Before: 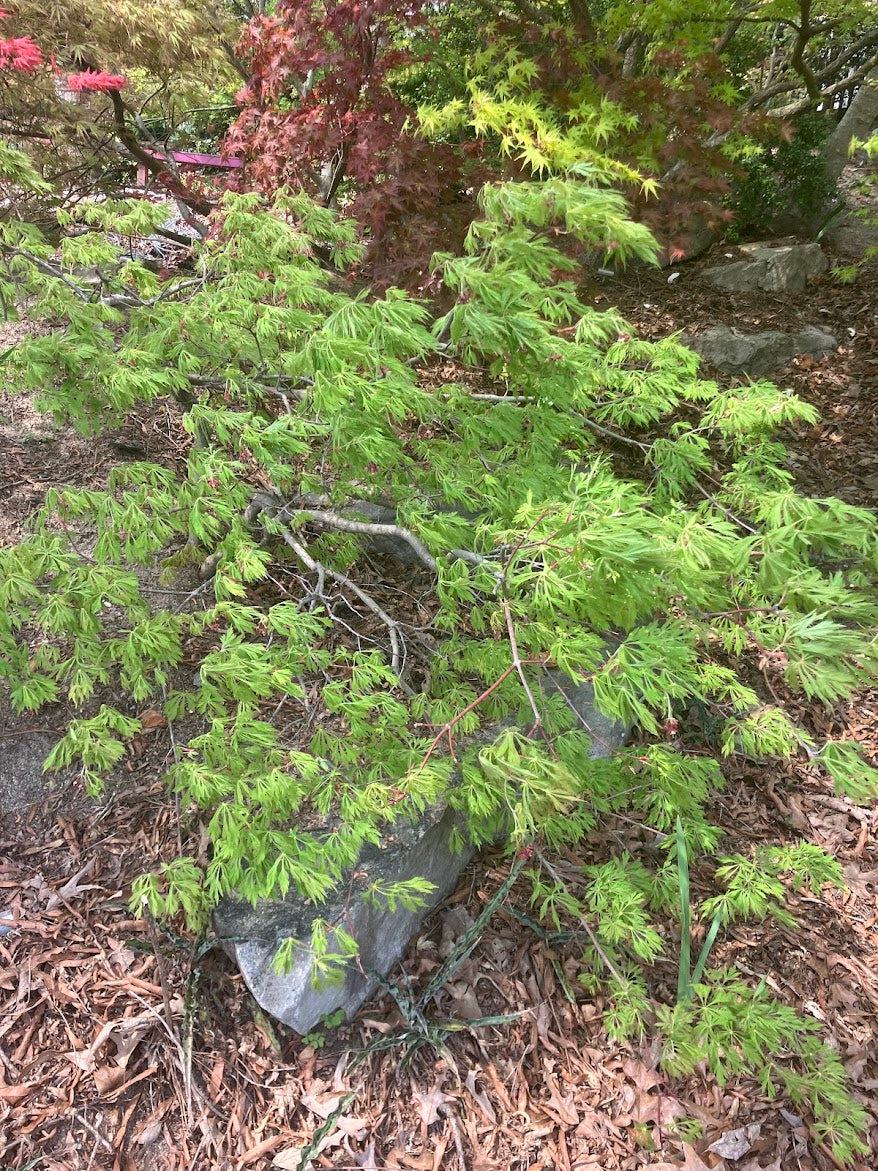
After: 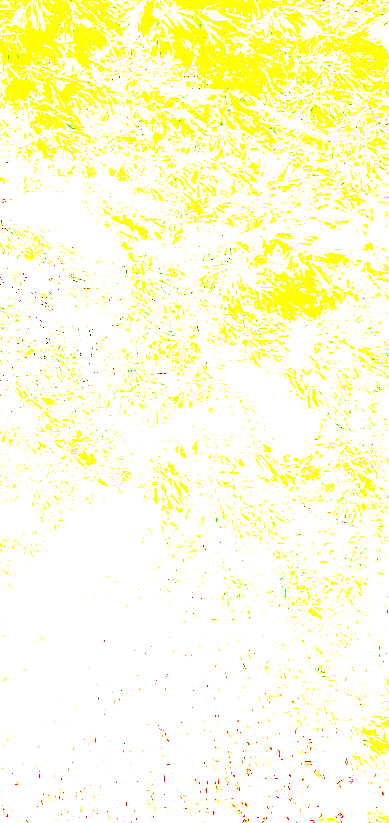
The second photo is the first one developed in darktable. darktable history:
crop: left 35.474%, top 26.276%, right 20.134%, bottom 3.381%
vignetting: fall-off start 84.86%, fall-off radius 80%, brightness -0.989, saturation 0.493, width/height ratio 1.216
color correction: highlights b* 0.05, saturation 1.36
exposure: exposure 7.979 EV, compensate highlight preservation false
